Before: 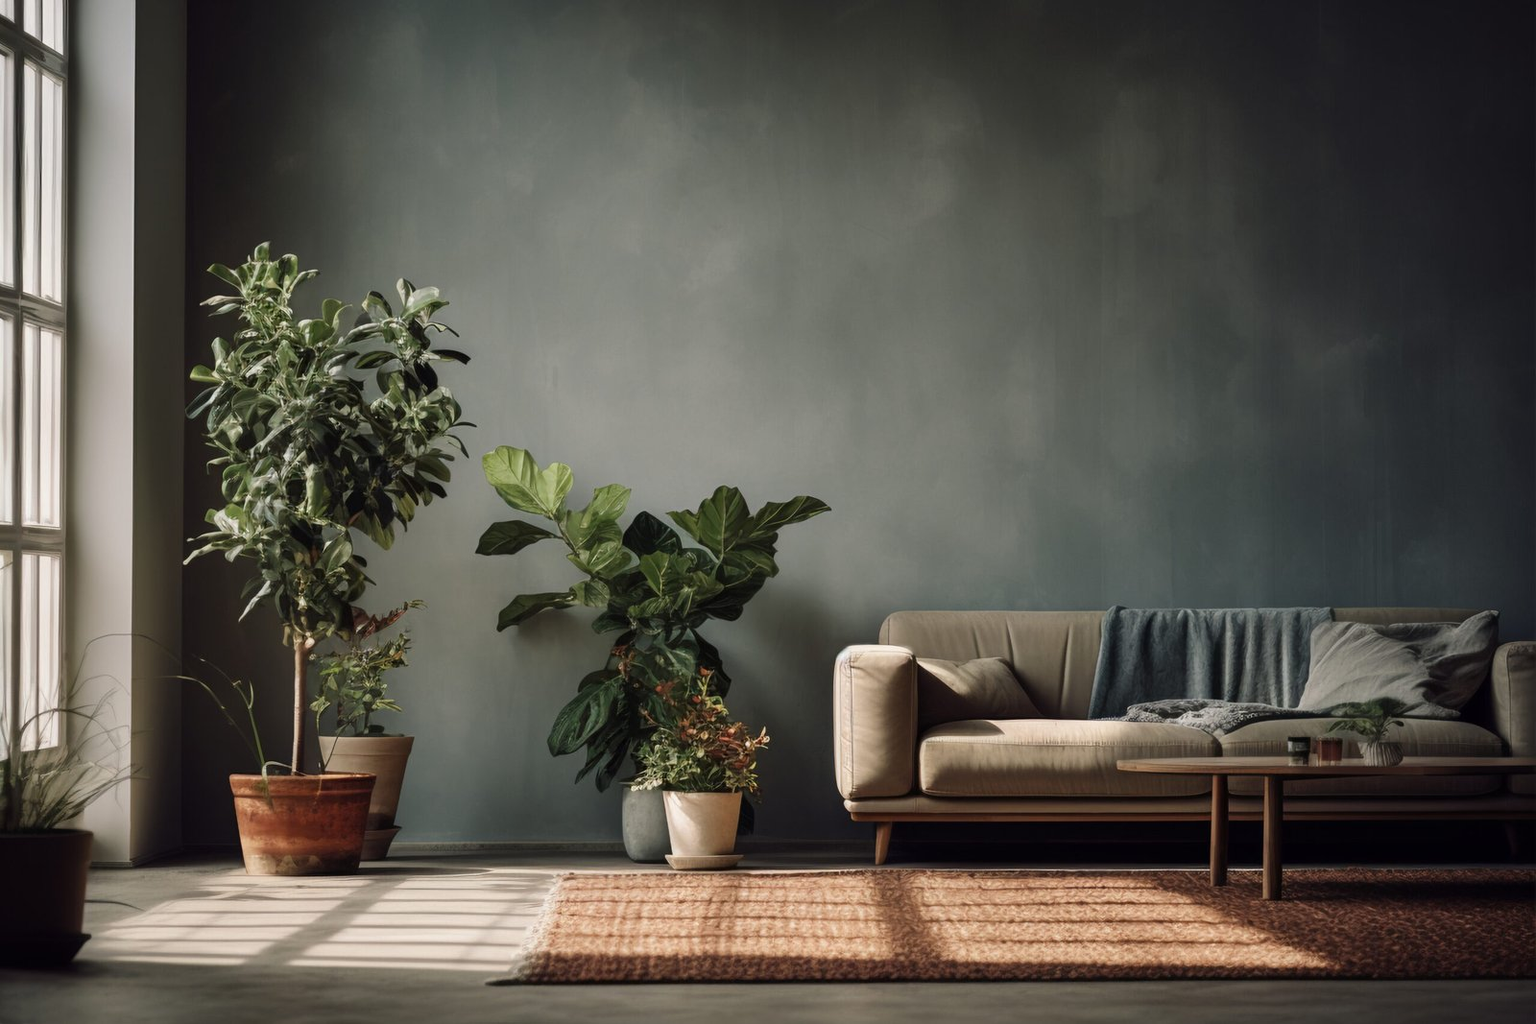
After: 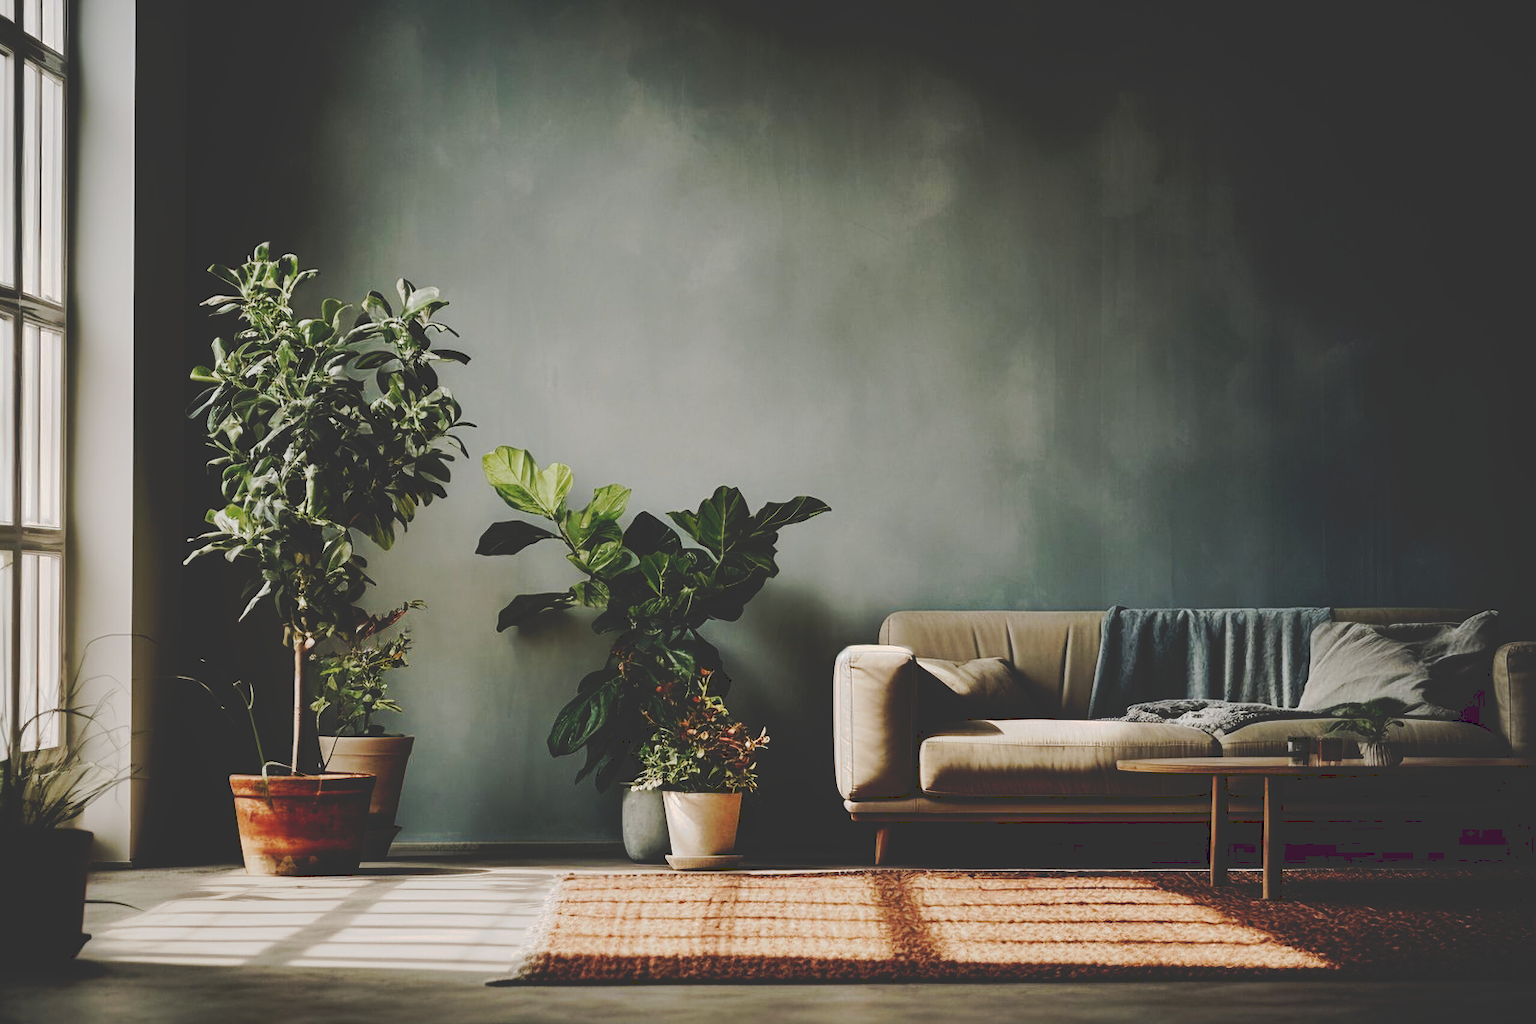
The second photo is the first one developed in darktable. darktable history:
tone curve: curves: ch0 [(0, 0) (0.003, 0.198) (0.011, 0.198) (0.025, 0.198) (0.044, 0.198) (0.069, 0.201) (0.1, 0.202) (0.136, 0.207) (0.177, 0.212) (0.224, 0.222) (0.277, 0.27) (0.335, 0.332) (0.399, 0.422) (0.468, 0.542) (0.543, 0.626) (0.623, 0.698) (0.709, 0.764) (0.801, 0.82) (0.898, 0.863) (1, 1)], preserve colors none
sharpen: amount 0.2
